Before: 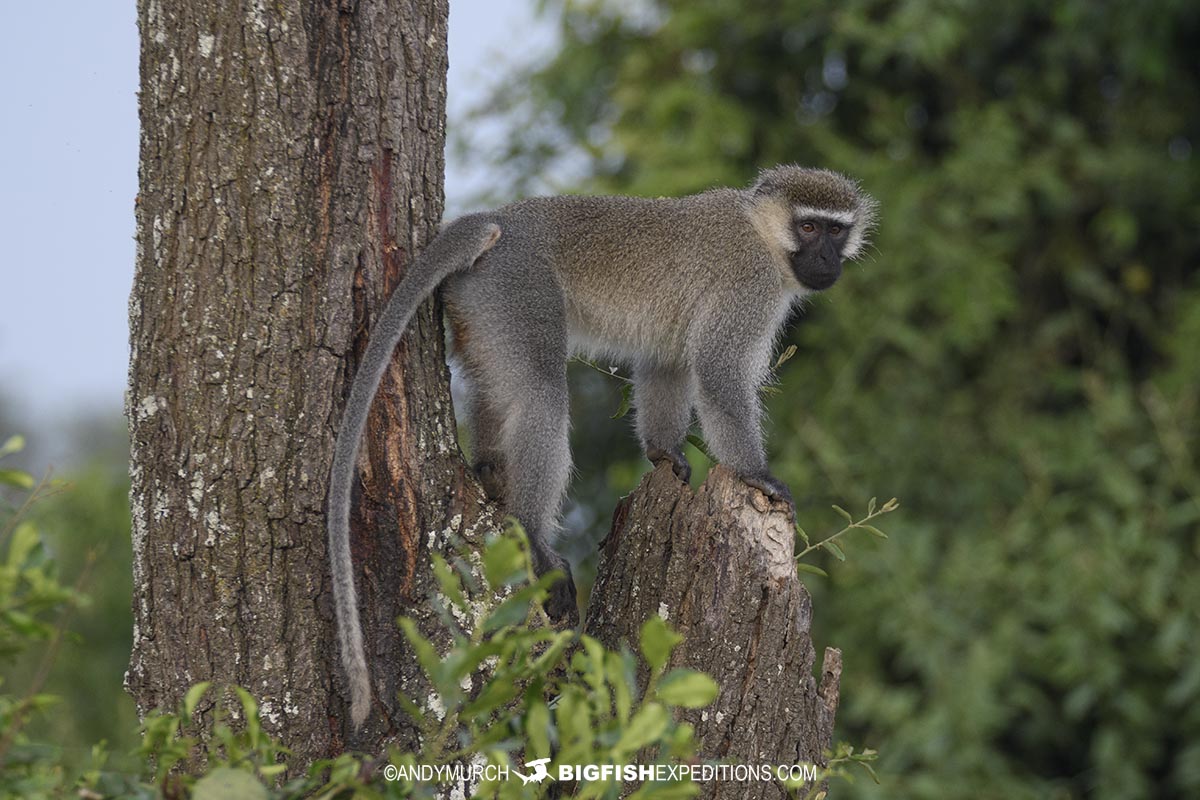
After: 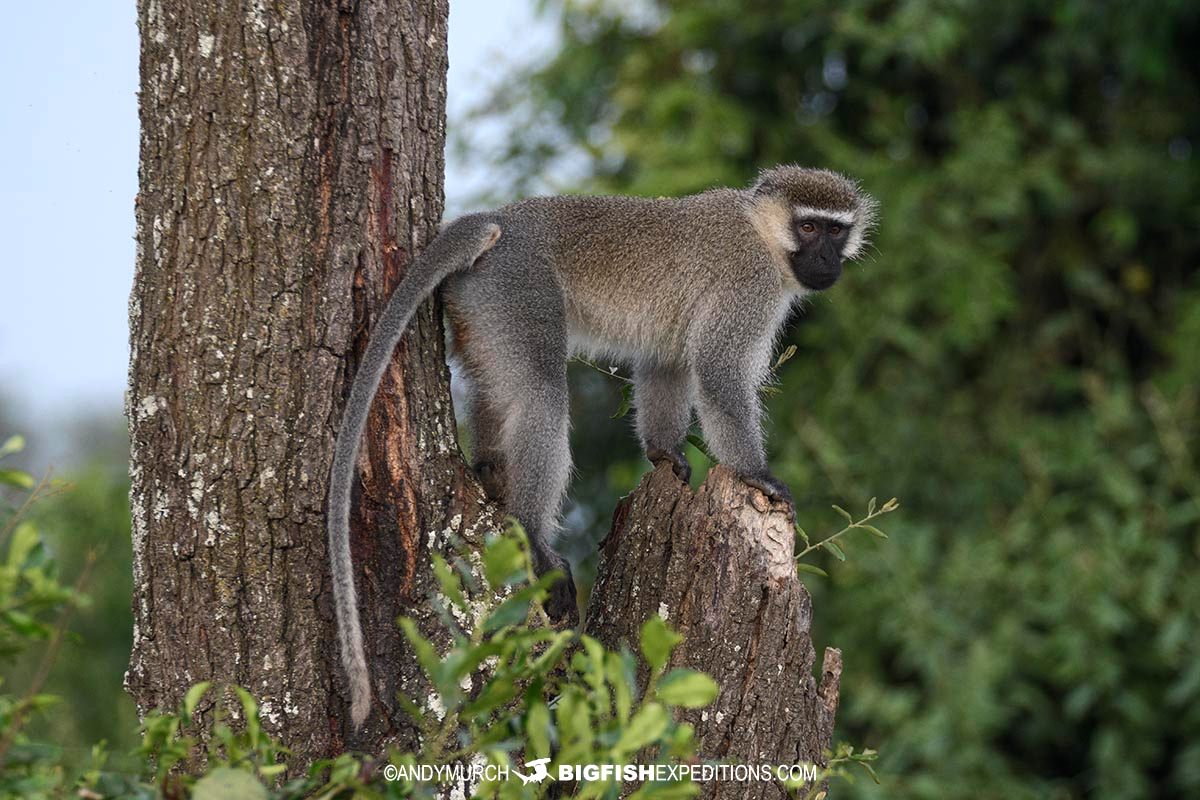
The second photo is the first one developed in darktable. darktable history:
tone equalizer: -8 EV -0.435 EV, -7 EV -0.39 EV, -6 EV -0.324 EV, -5 EV -0.256 EV, -3 EV 0.188 EV, -2 EV 0.31 EV, -1 EV 0.399 EV, +0 EV 0.439 EV, edges refinement/feathering 500, mask exposure compensation -1.57 EV, preserve details no
